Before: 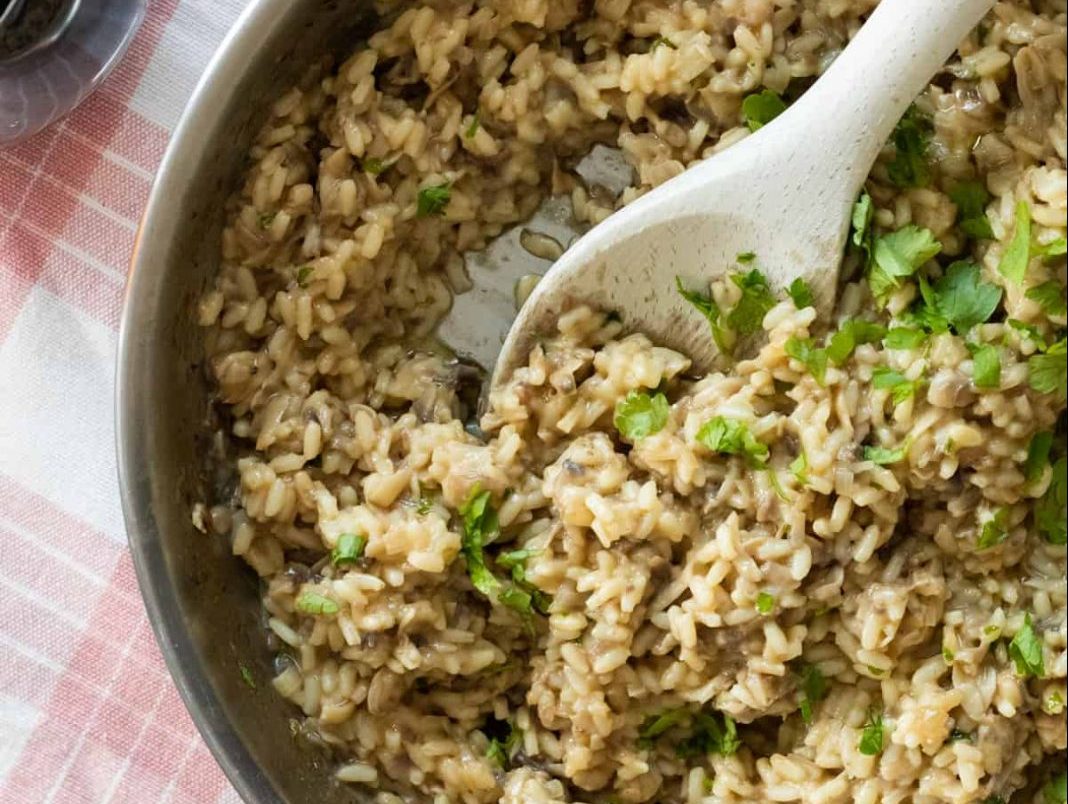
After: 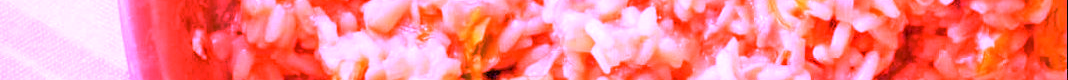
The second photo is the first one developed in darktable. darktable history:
crop and rotate: top 59.084%, bottom 30.916%
white balance: red 4.26, blue 1.802
tone equalizer: -7 EV 0.15 EV, -6 EV 0.6 EV, -5 EV 1.15 EV, -4 EV 1.33 EV, -3 EV 1.15 EV, -2 EV 0.6 EV, -1 EV 0.15 EV, mask exposure compensation -0.5 EV
